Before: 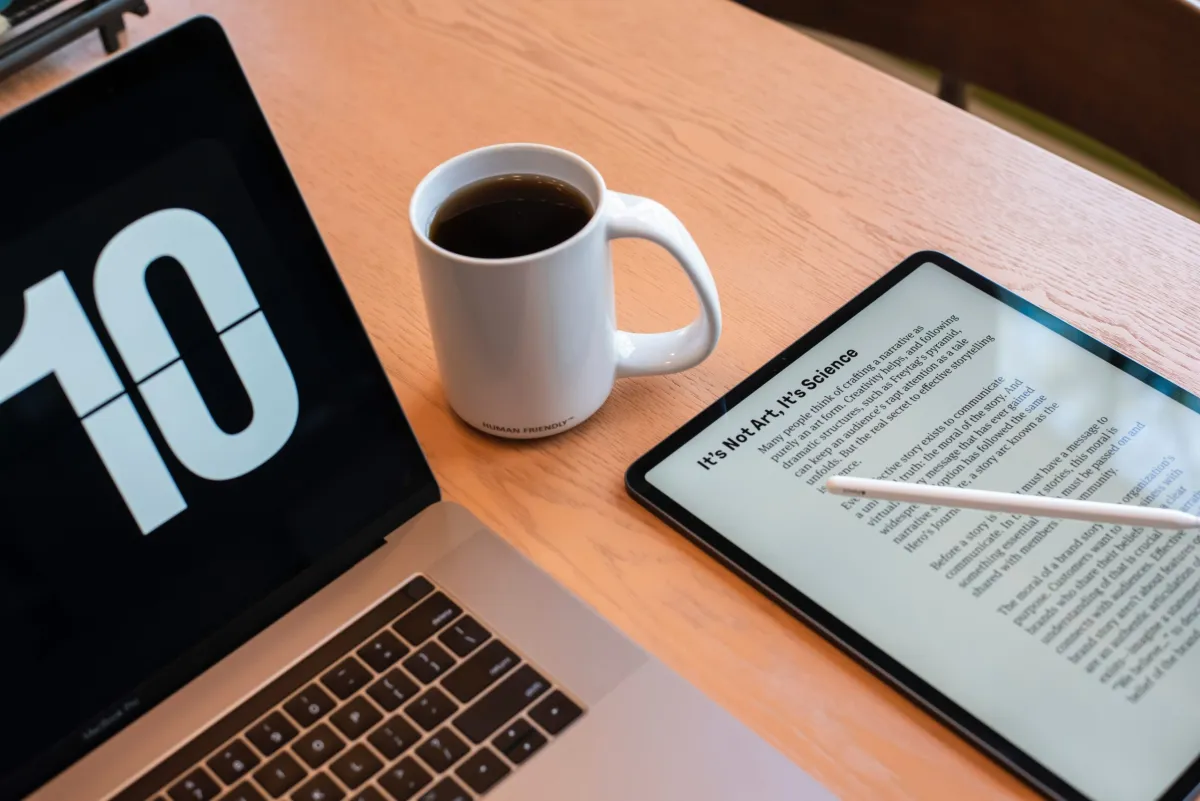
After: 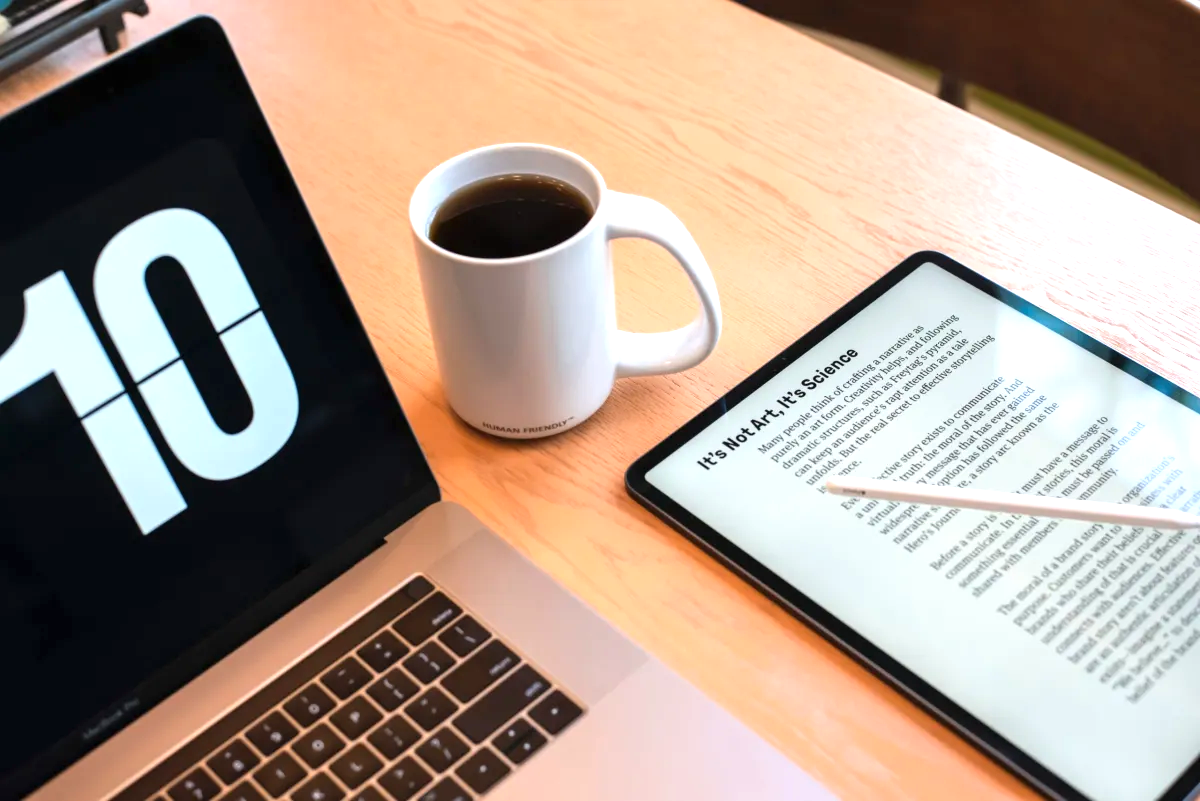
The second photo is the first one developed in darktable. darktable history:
exposure: exposure 0.767 EV, compensate highlight preservation false
